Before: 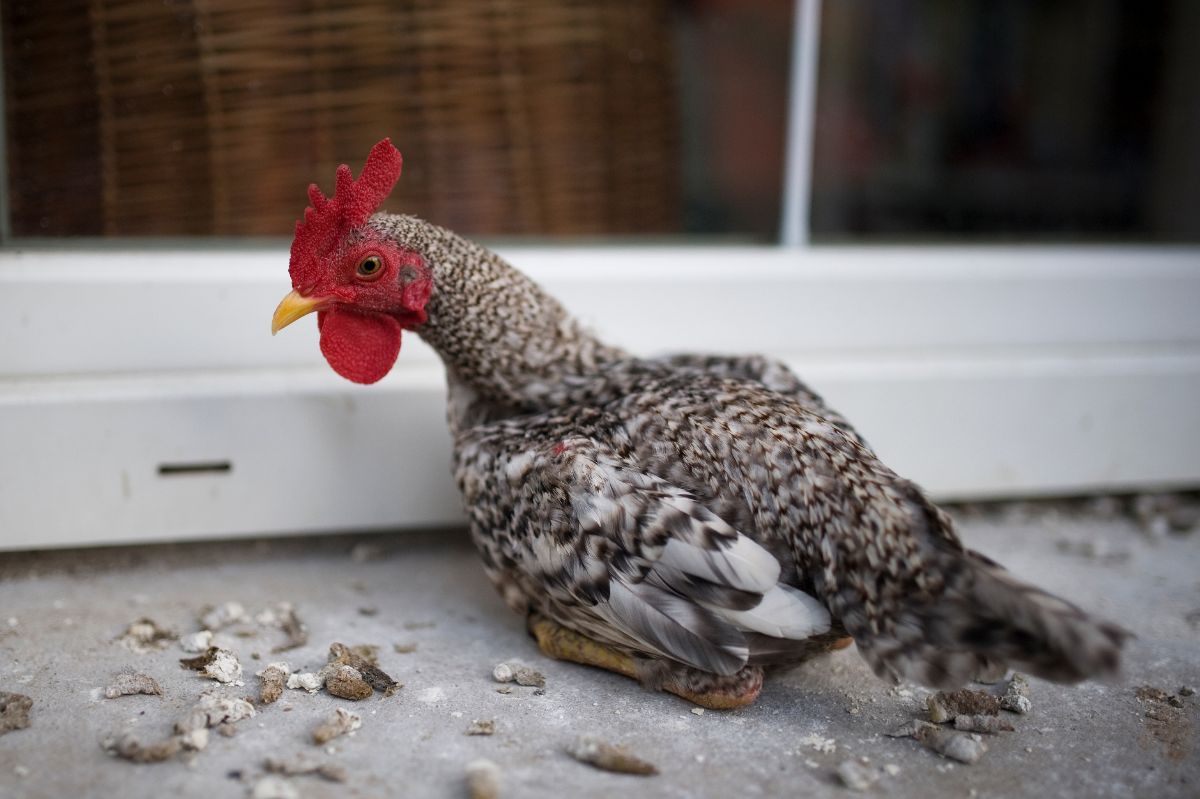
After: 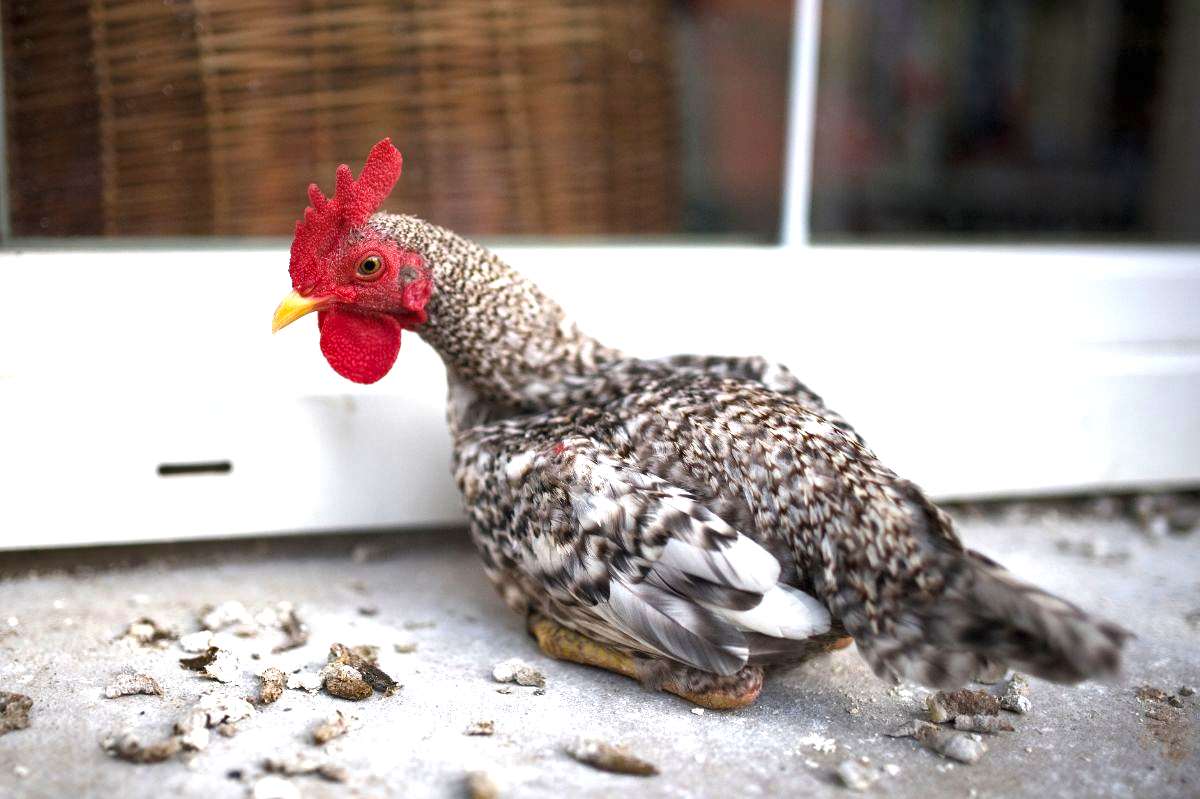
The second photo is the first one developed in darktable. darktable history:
exposure: exposure 1.206 EV, compensate highlight preservation false
shadows and highlights: shadows 48.23, highlights -40.96, soften with gaussian
